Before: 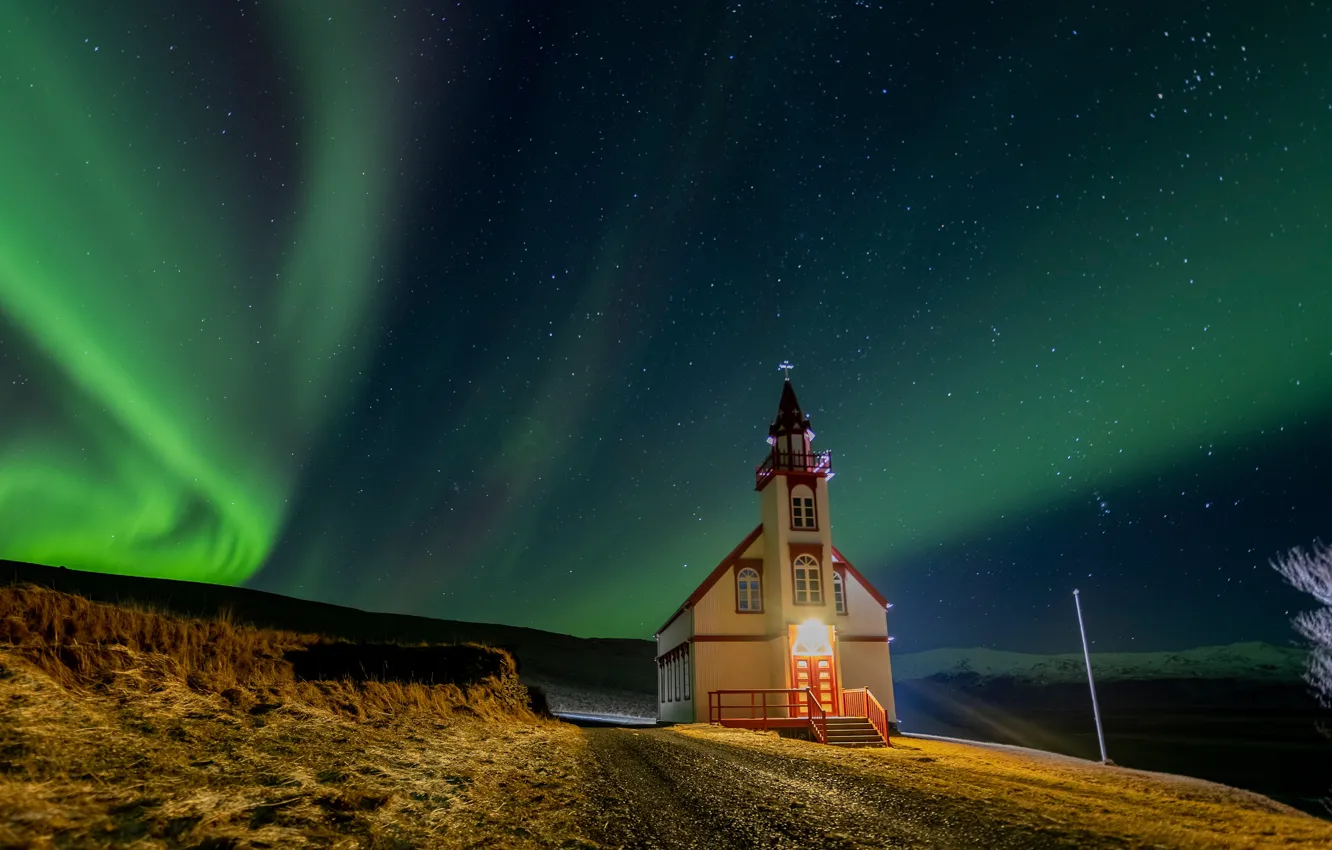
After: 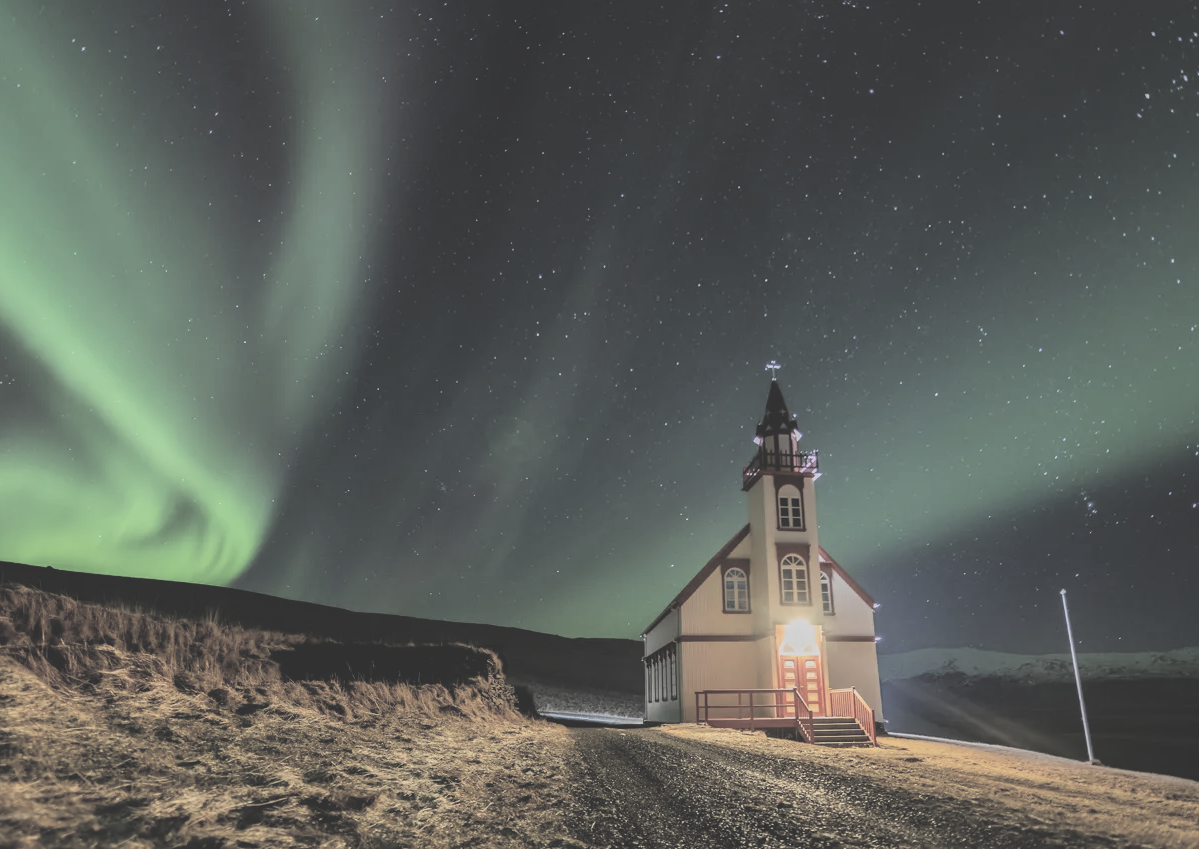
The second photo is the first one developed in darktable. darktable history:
contrast brightness saturation: brightness 0.19, saturation -0.484
exposure: black level correction -0.04, exposure 0.065 EV, compensate exposure bias true, compensate highlight preservation false
crop and rotate: left 0.982%, right 8.988%
filmic rgb: black relative exposure -5 EV, white relative exposure 3.98 EV, hardness 2.88, contrast 1.301, color science v6 (2022)
